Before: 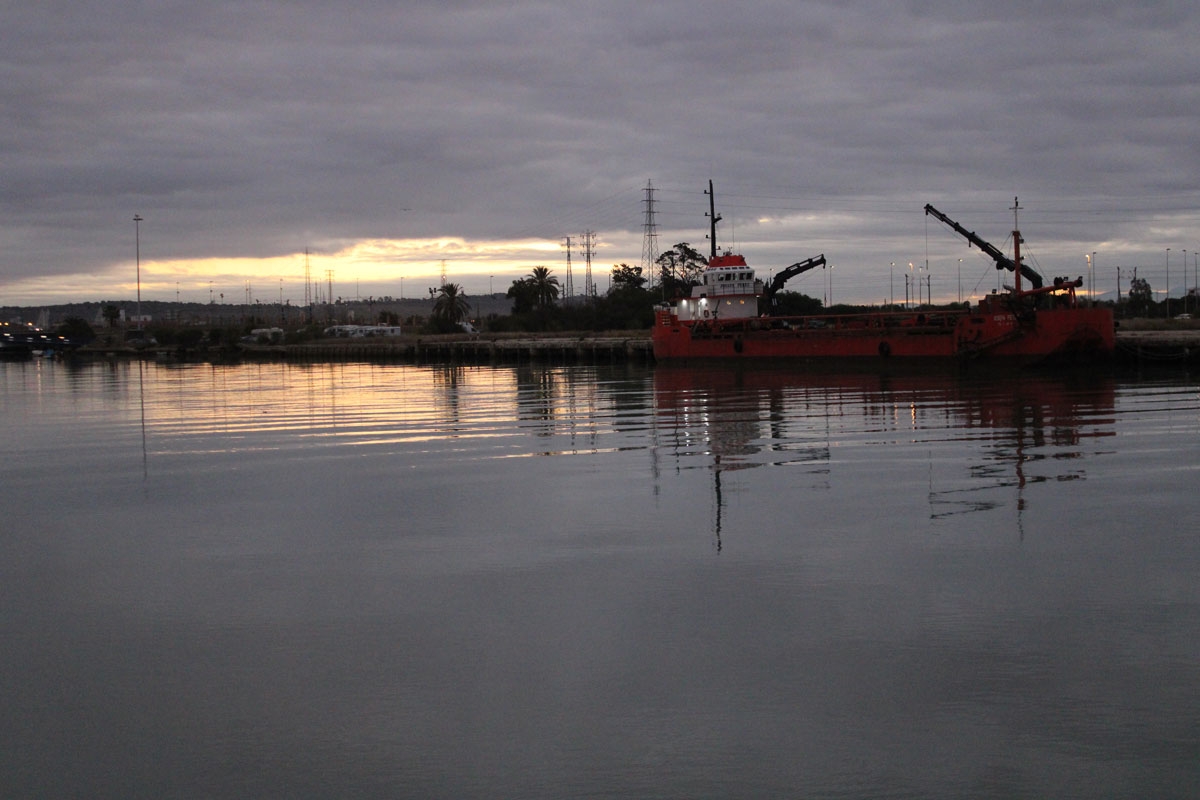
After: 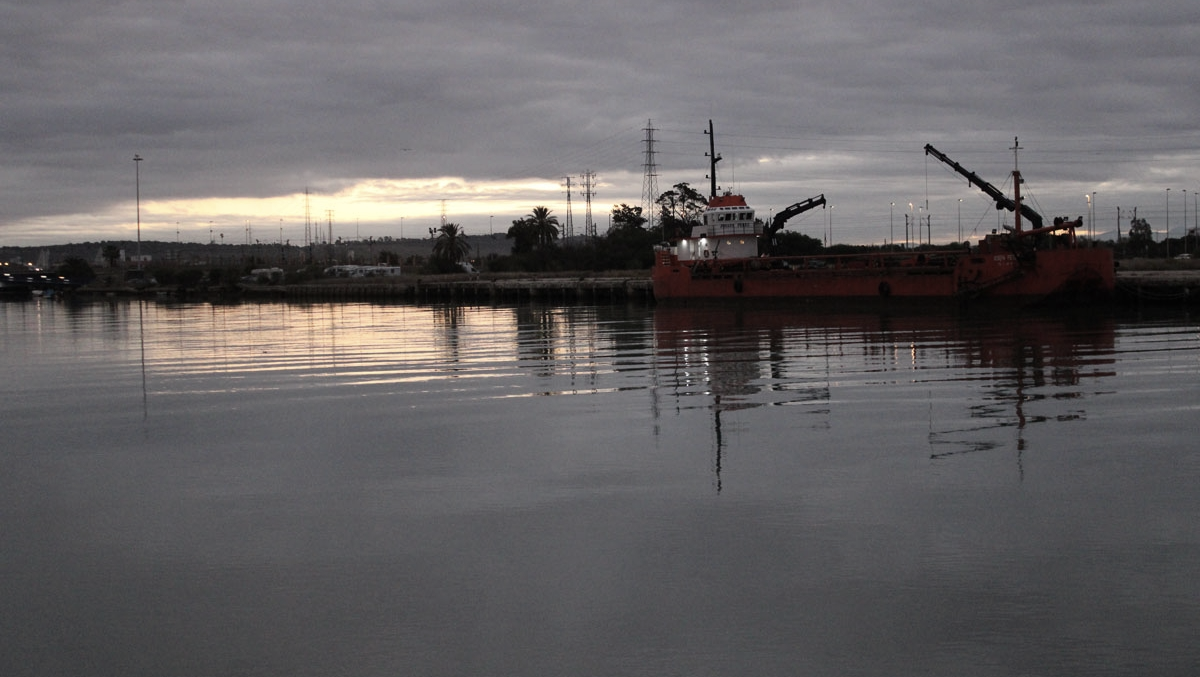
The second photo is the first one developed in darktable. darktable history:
crop: top 7.559%, bottom 7.782%
contrast brightness saturation: contrast 0.097, saturation -0.368
